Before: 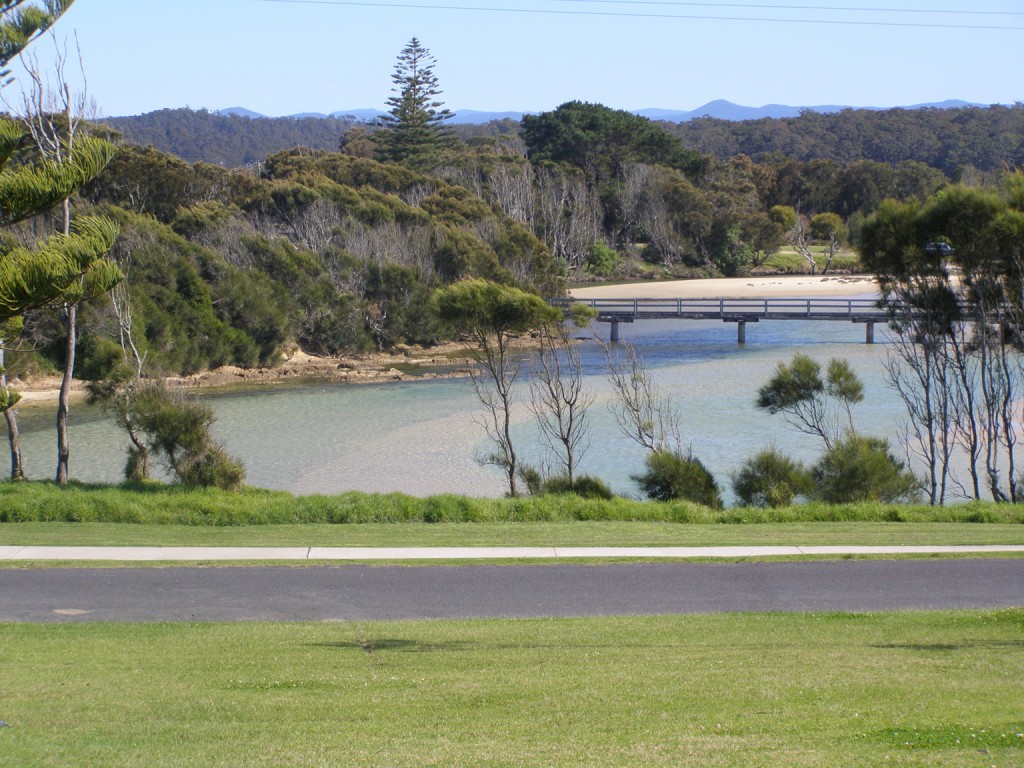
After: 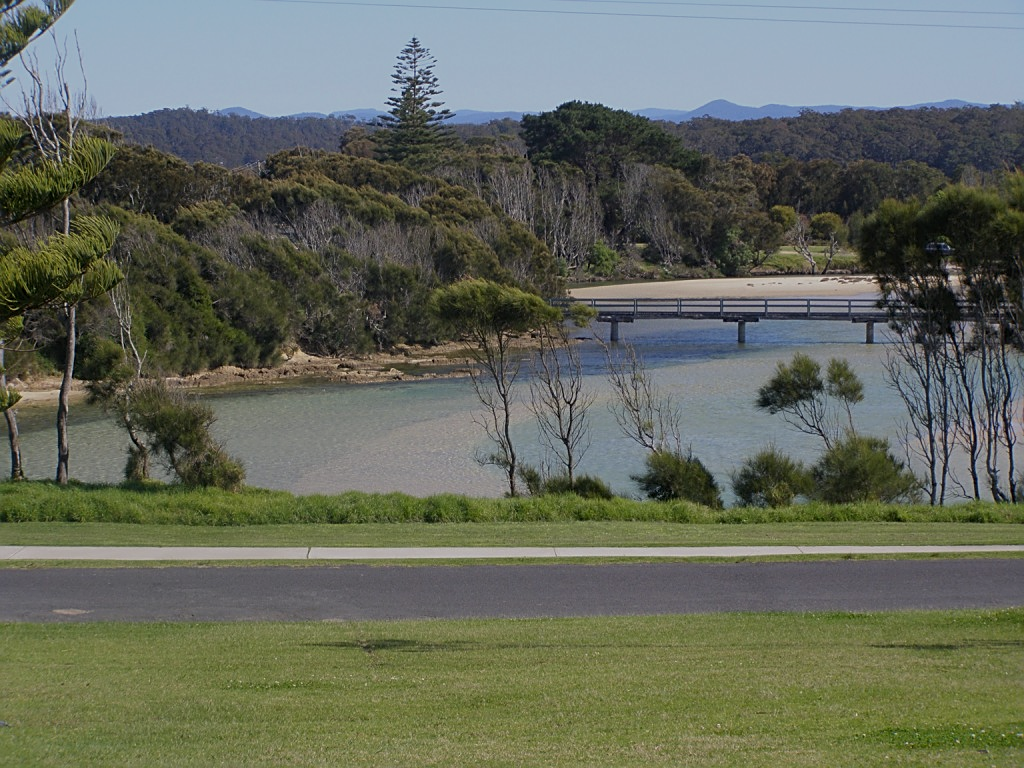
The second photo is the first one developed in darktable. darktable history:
sharpen: on, module defaults
exposure: black level correction 0, exposure -0.858 EV, compensate exposure bias true, compensate highlight preservation false
